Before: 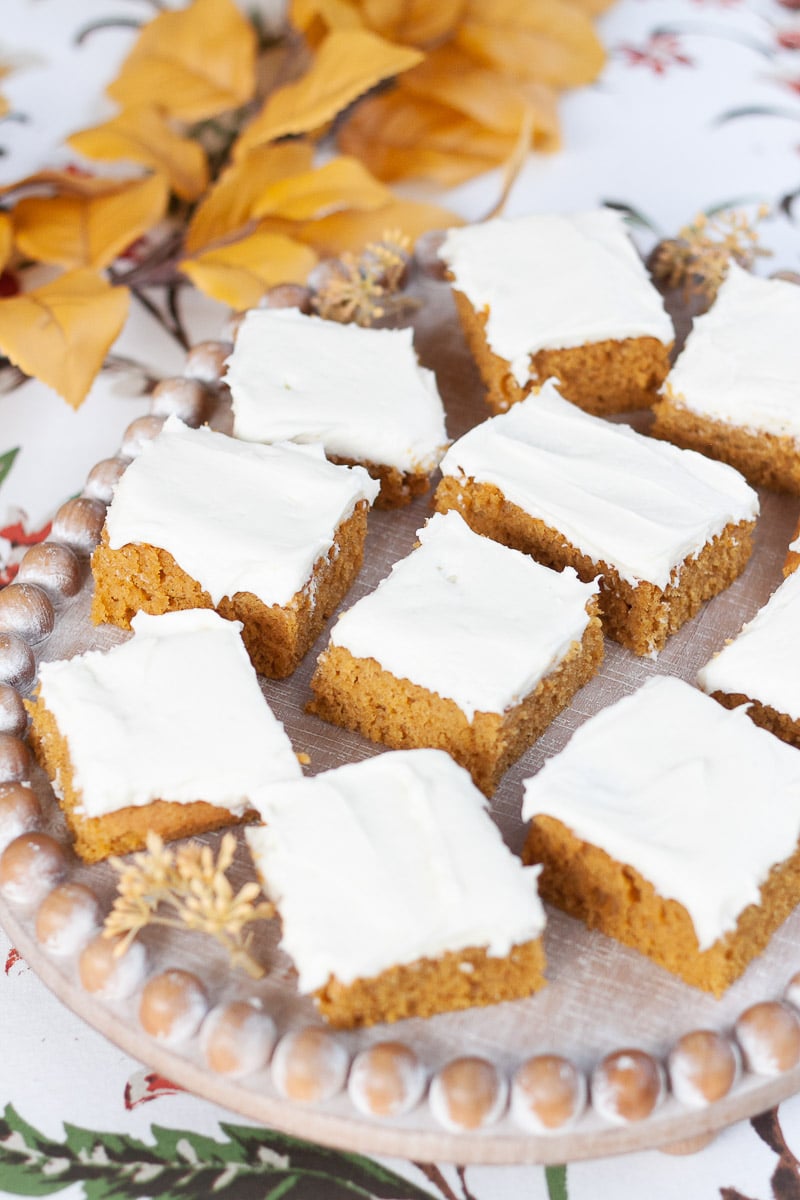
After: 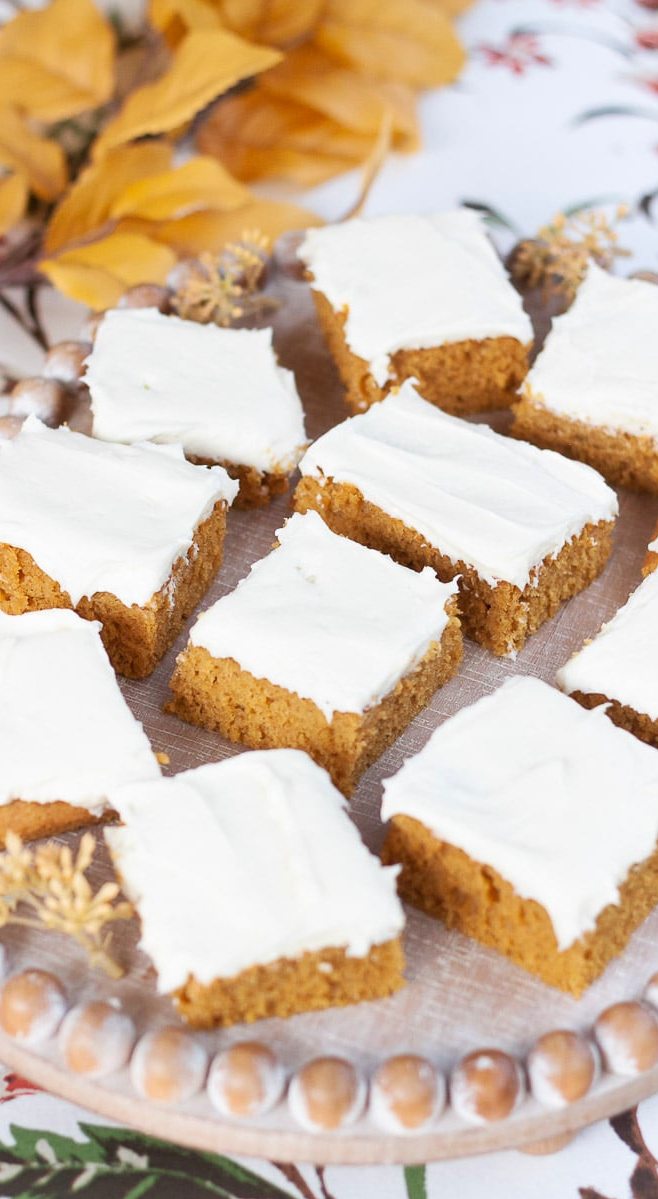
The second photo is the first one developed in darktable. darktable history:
crop: left 17.685%, bottom 0.022%
velvia: strength 14.62%
